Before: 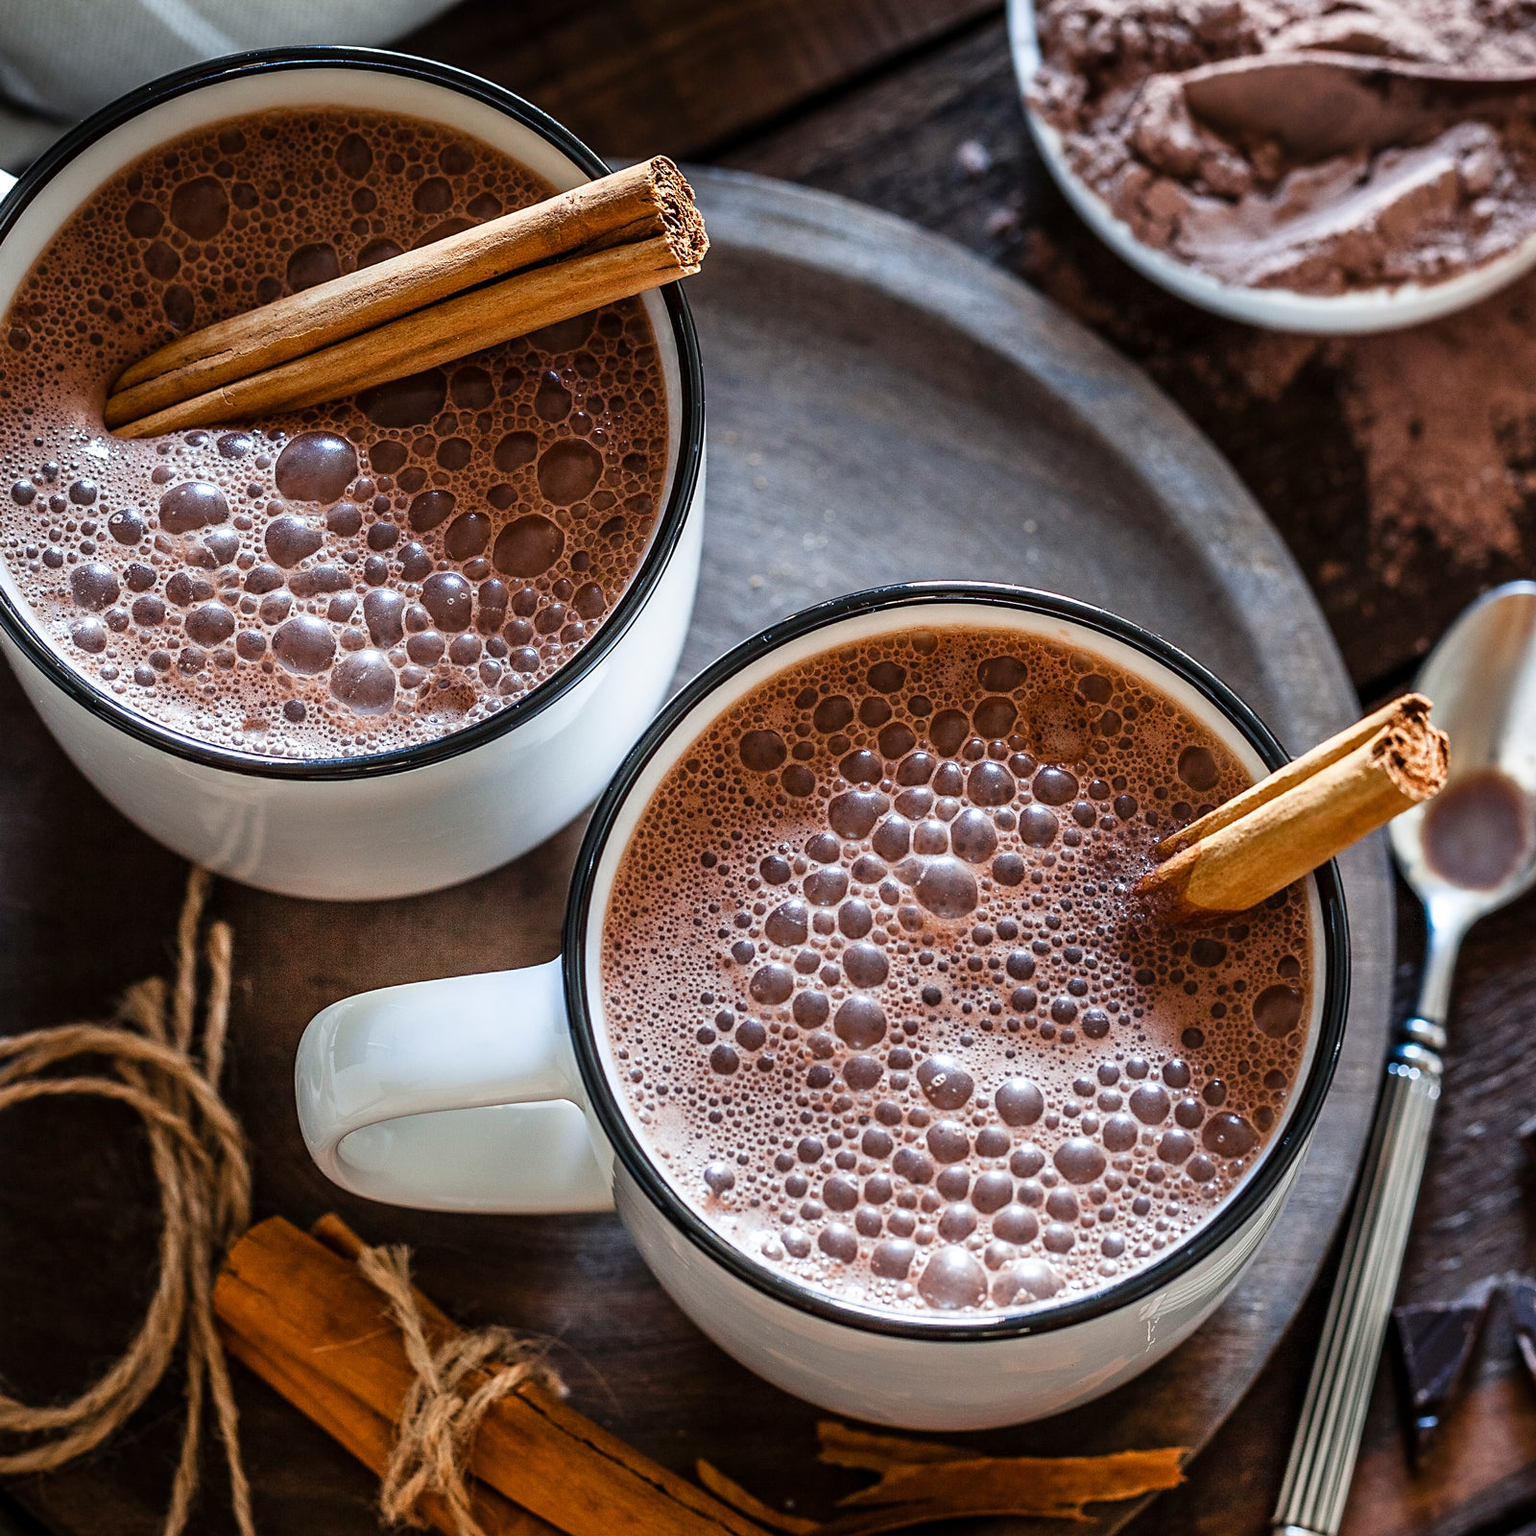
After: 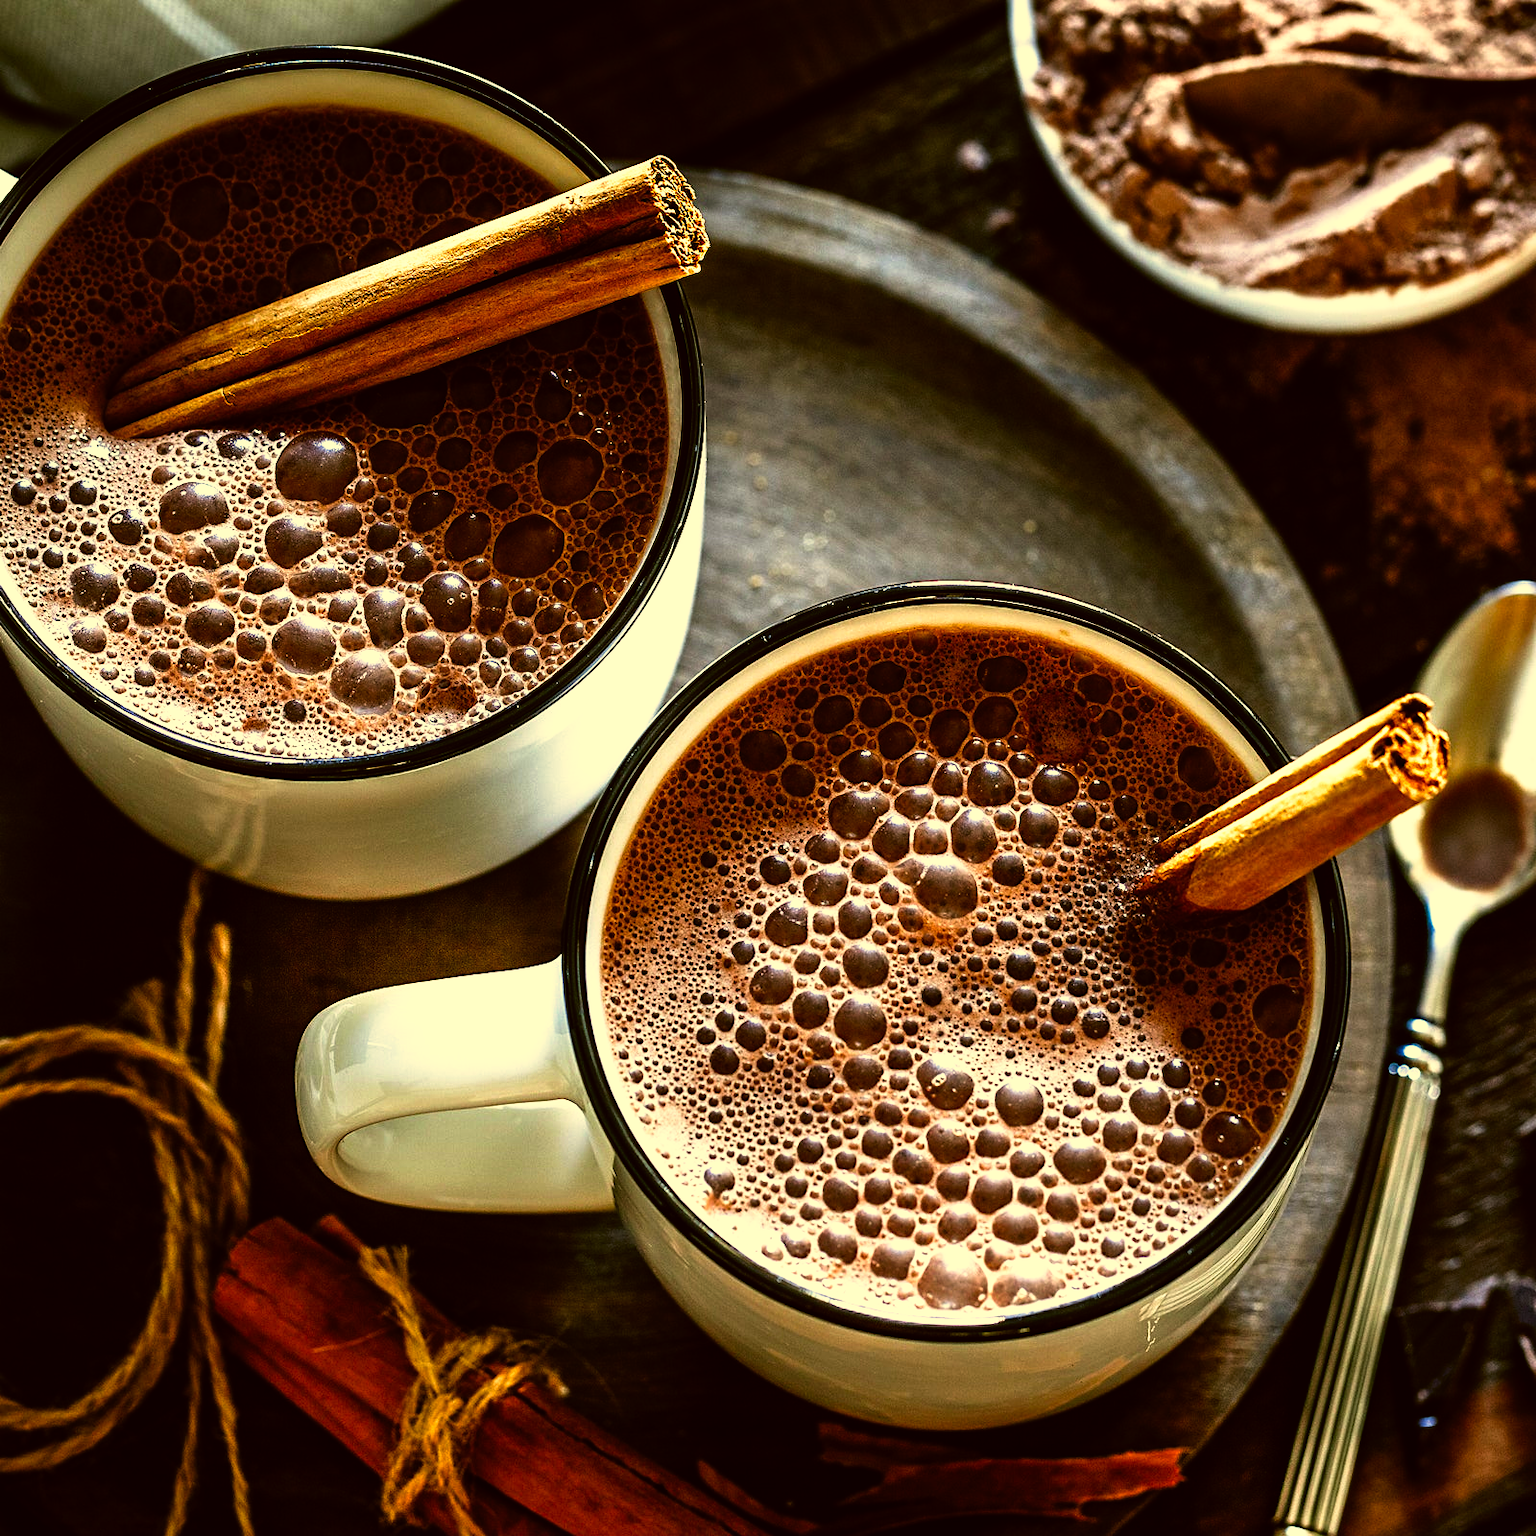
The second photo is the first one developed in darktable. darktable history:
tone curve: curves: ch0 [(0, 0) (0.003, 0.001) (0.011, 0.002) (0.025, 0.002) (0.044, 0.006) (0.069, 0.01) (0.1, 0.017) (0.136, 0.023) (0.177, 0.038) (0.224, 0.066) (0.277, 0.118) (0.335, 0.185) (0.399, 0.264) (0.468, 0.365) (0.543, 0.475) (0.623, 0.606) (0.709, 0.759) (0.801, 0.923) (0.898, 0.999) (1, 1)], preserve colors none
color correction: highlights a* 0.095, highlights b* 29.38, shadows a* -0.307, shadows b* 21.33
